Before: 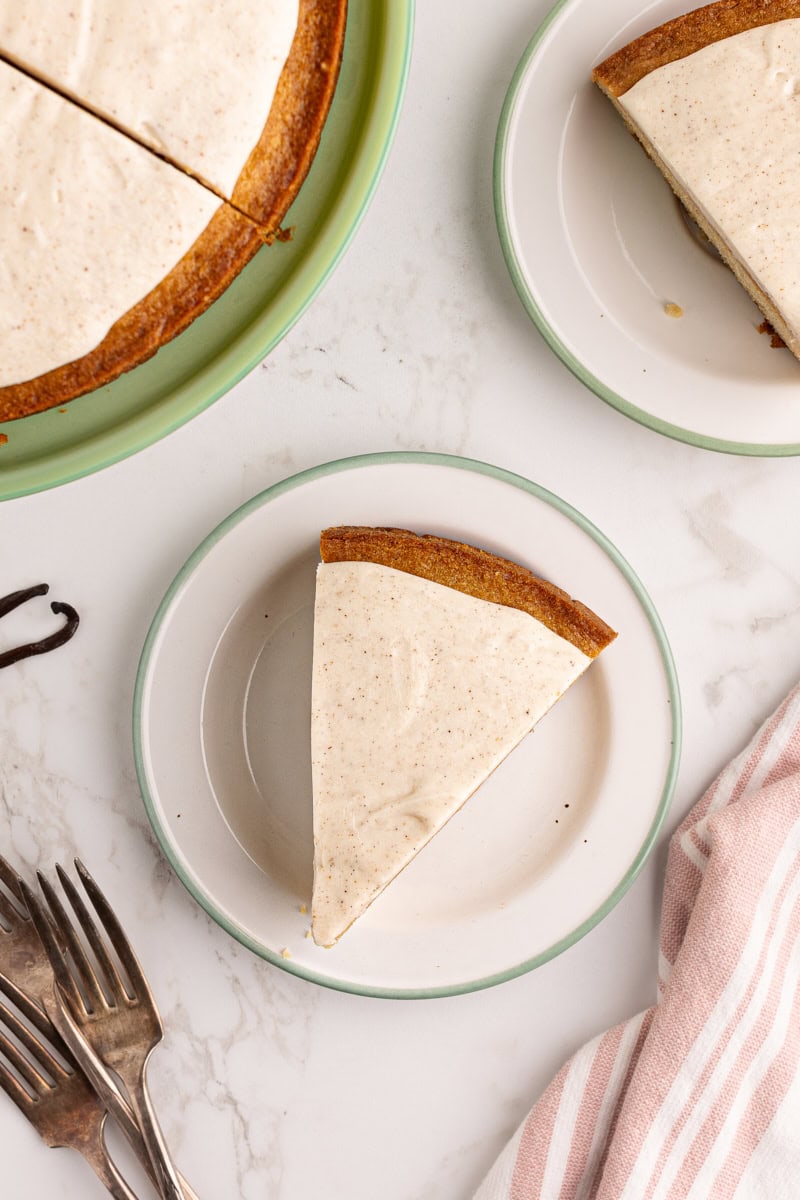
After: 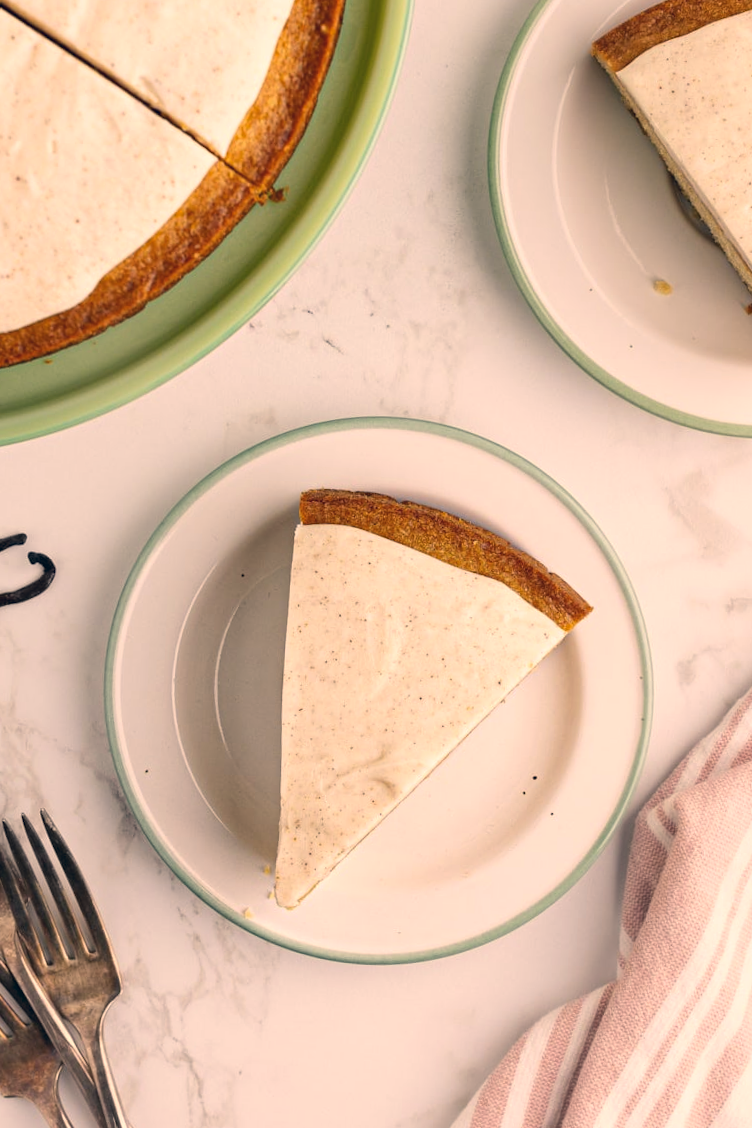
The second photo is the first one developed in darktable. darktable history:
crop and rotate: angle -2.46°
color correction: highlights a* 10.36, highlights b* 14.31, shadows a* -9.73, shadows b* -14.84
